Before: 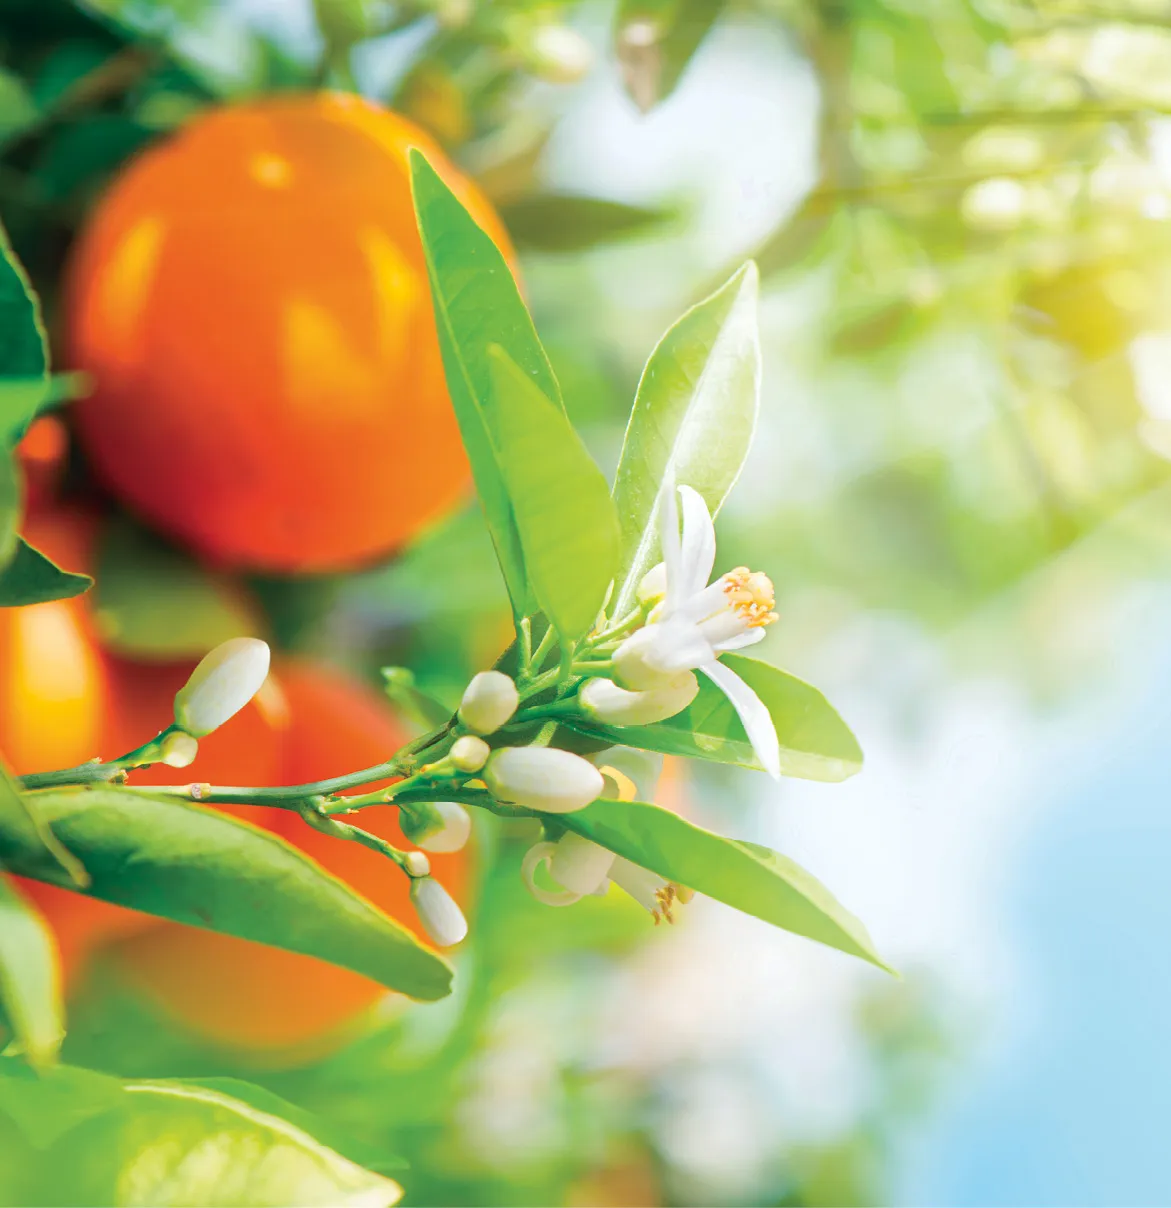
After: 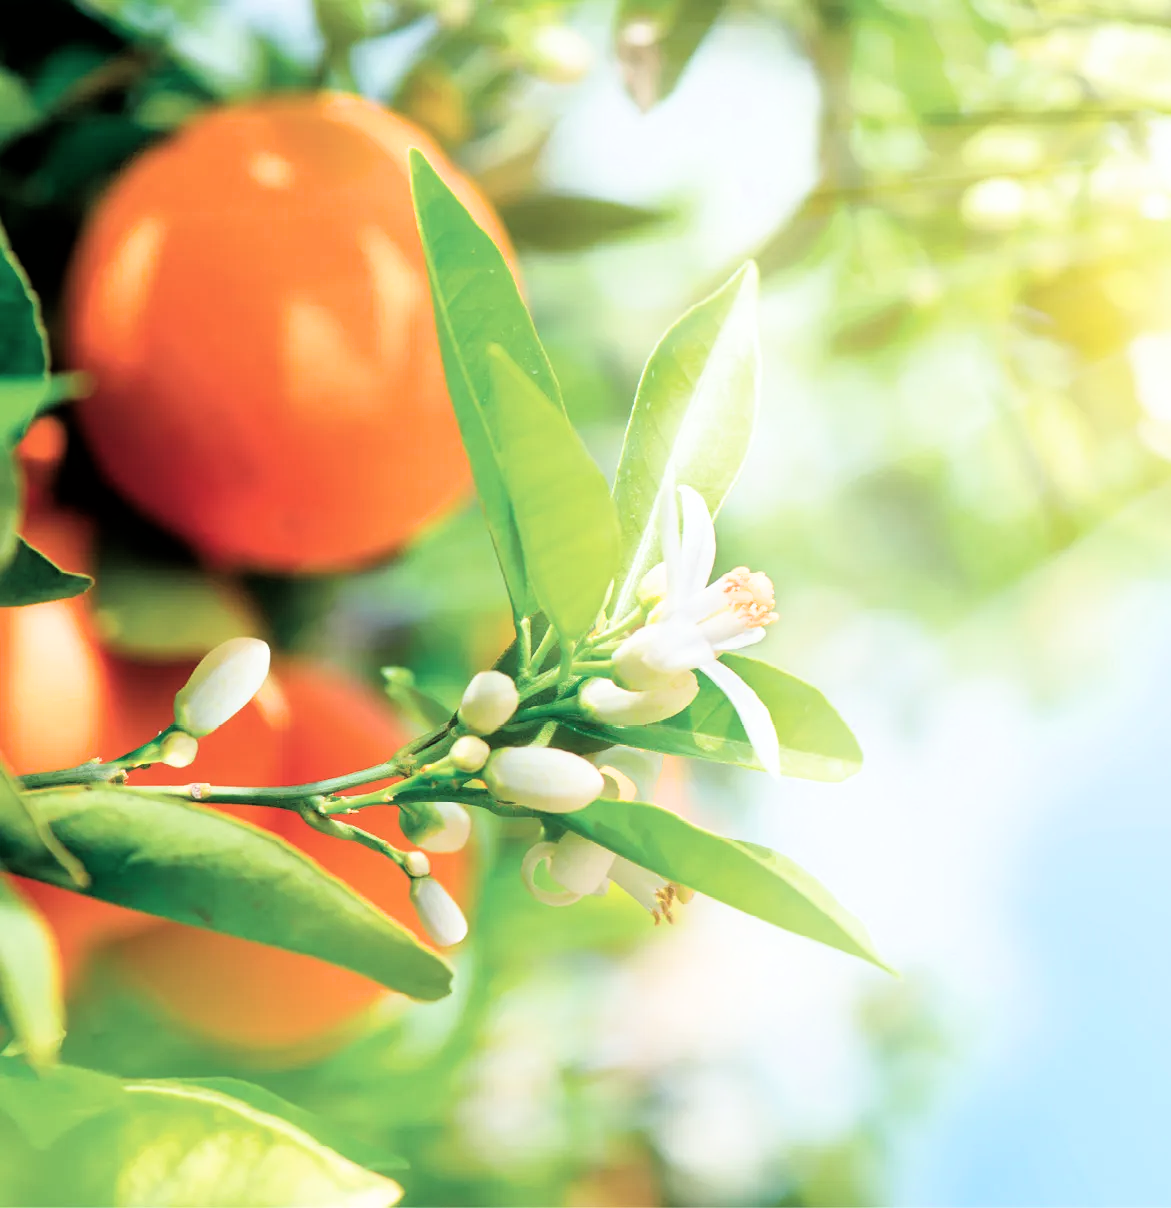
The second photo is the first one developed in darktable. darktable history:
haze removal: strength -0.09, adaptive false
filmic rgb: black relative exposure -3.64 EV, white relative exposure 2.44 EV, hardness 3.29
